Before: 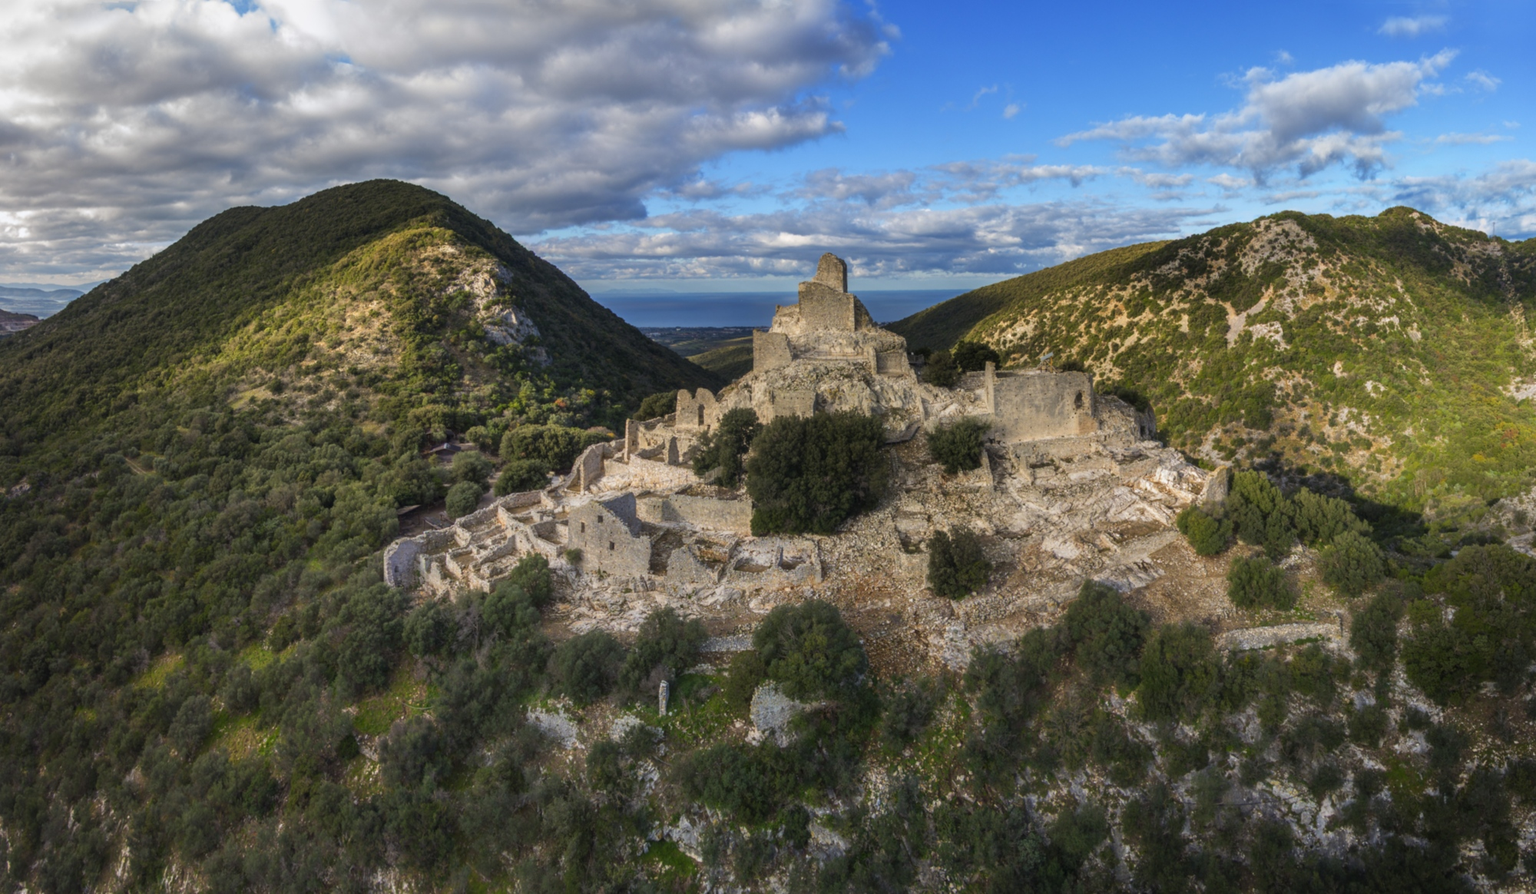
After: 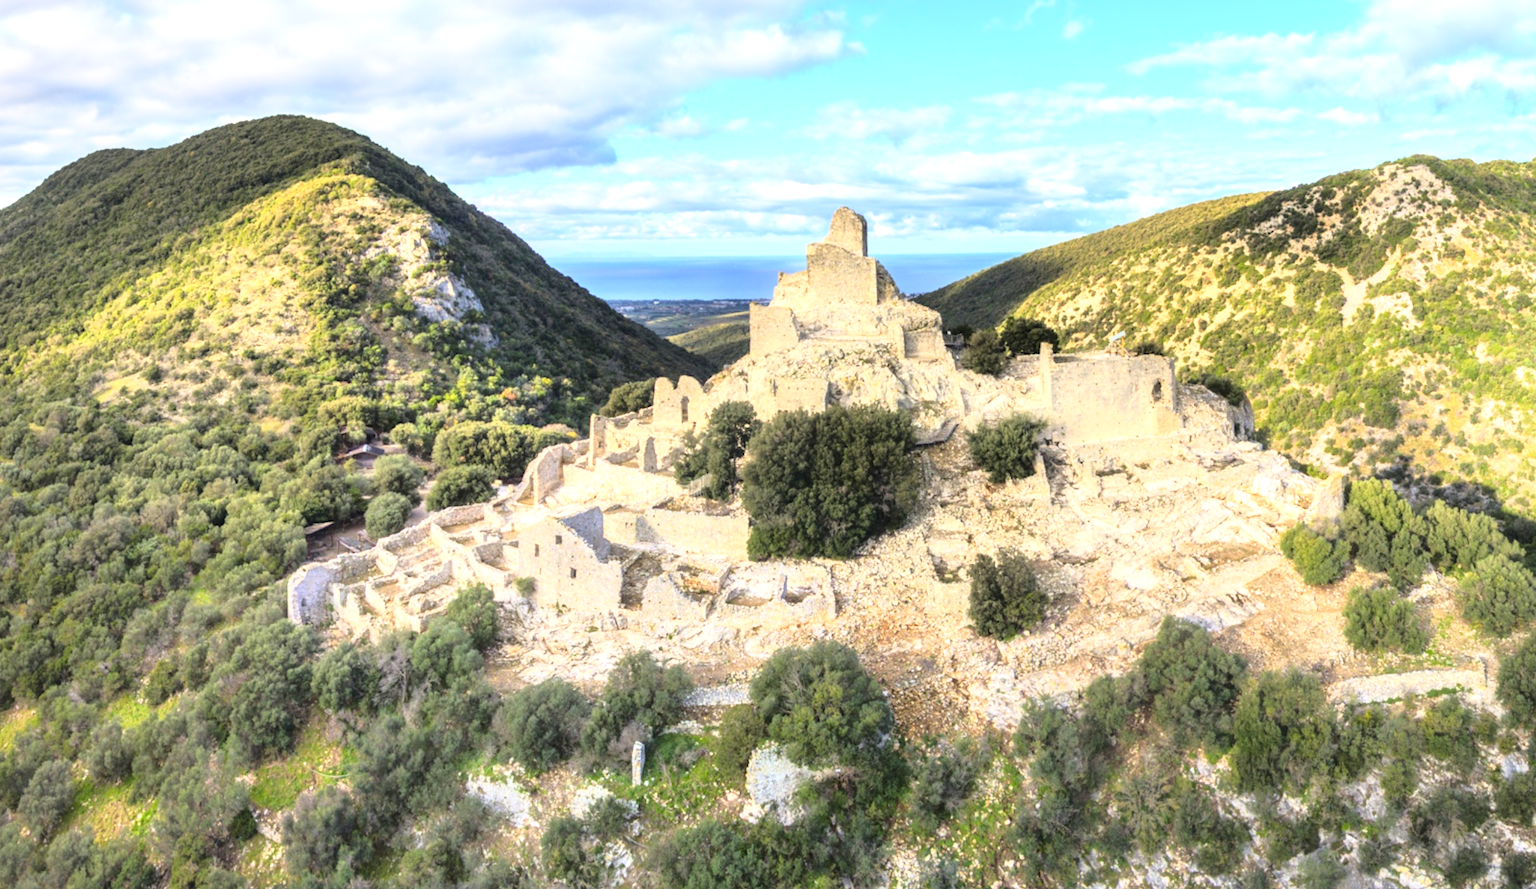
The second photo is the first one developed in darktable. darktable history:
exposure: black level correction 0.001, exposure 1.32 EV, compensate highlight preservation false
crop and rotate: left 10.021%, top 9.832%, right 9.989%, bottom 10.534%
base curve: curves: ch0 [(0, 0) (0.028, 0.03) (0.121, 0.232) (0.46, 0.748) (0.859, 0.968) (1, 1)]
